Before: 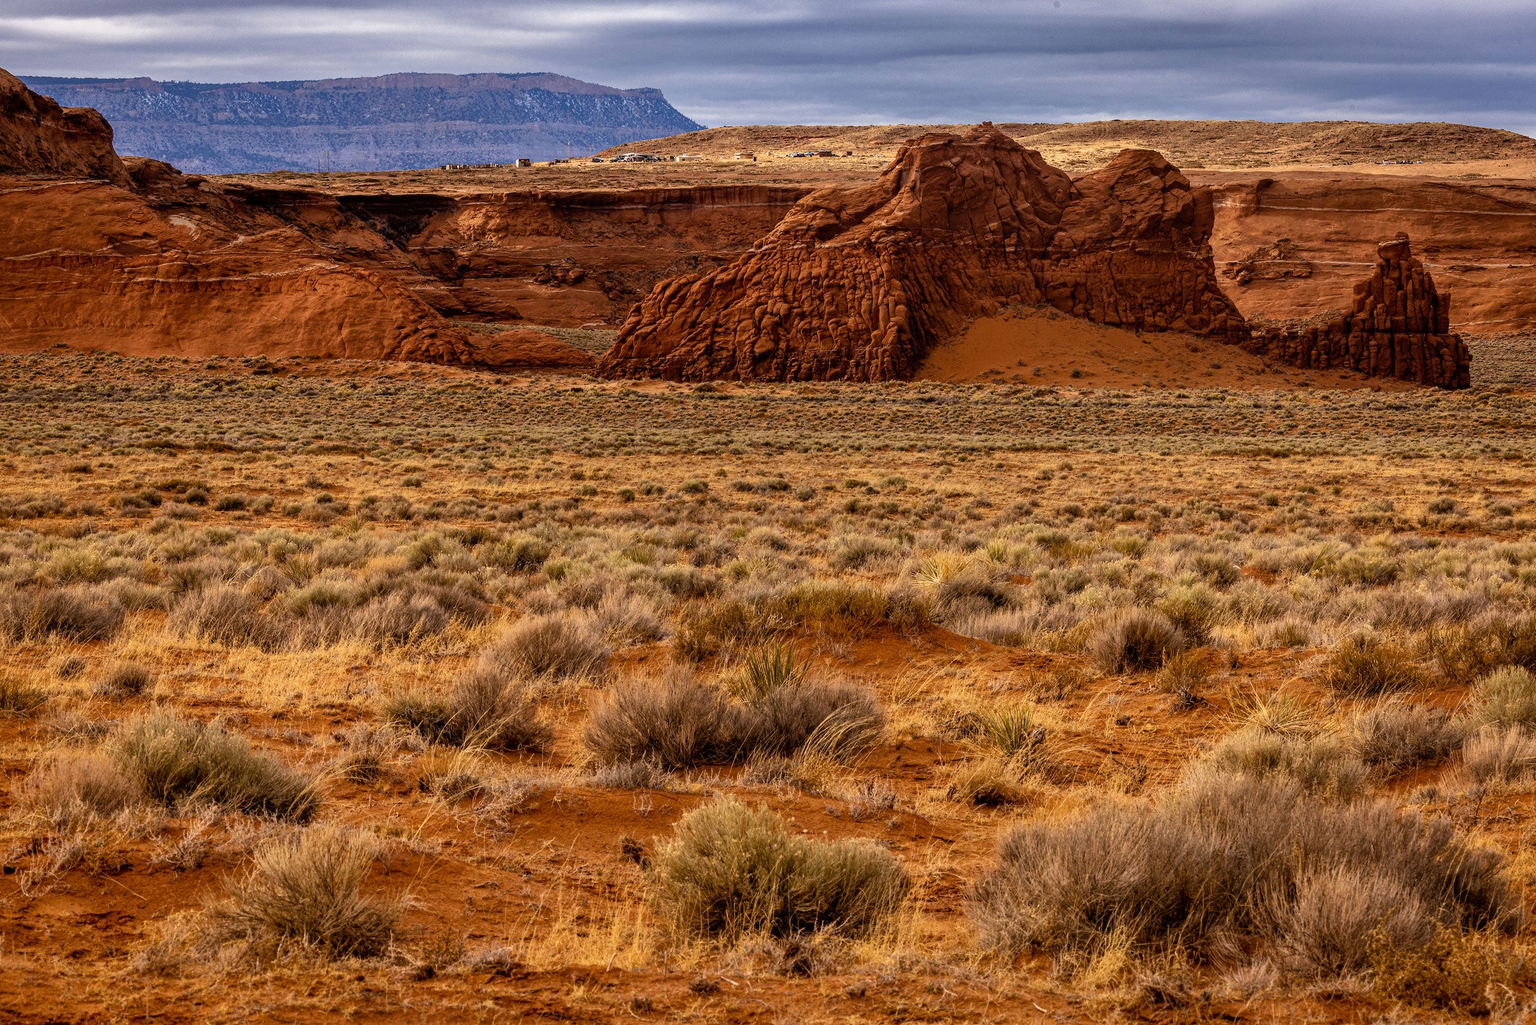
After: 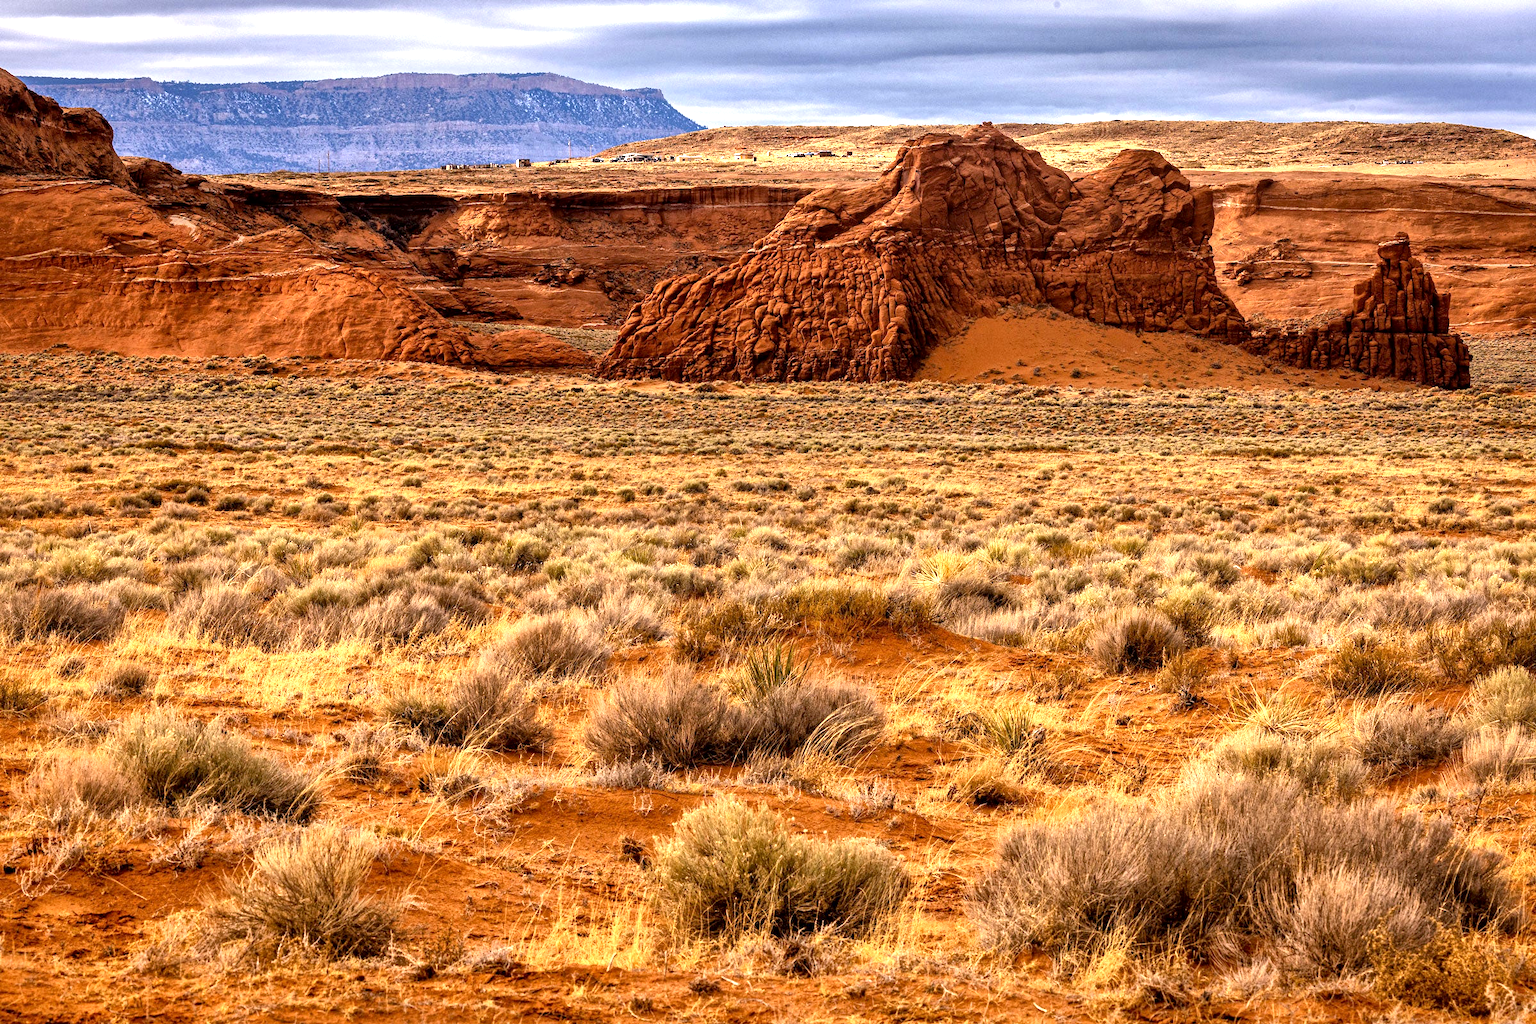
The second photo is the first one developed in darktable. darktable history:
exposure: black level correction 0.001, exposure 1.044 EV, compensate exposure bias true, compensate highlight preservation false
local contrast: mode bilateral grid, contrast 19, coarseness 50, detail 132%, midtone range 0.2
